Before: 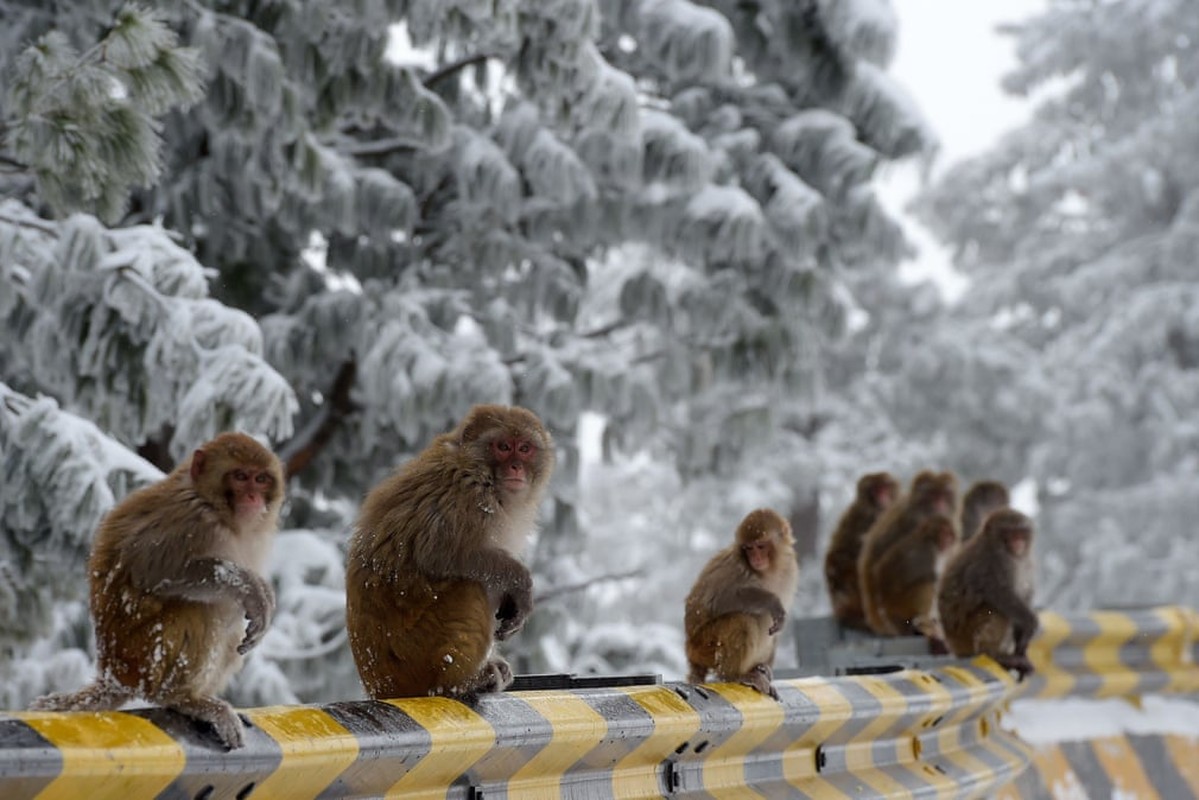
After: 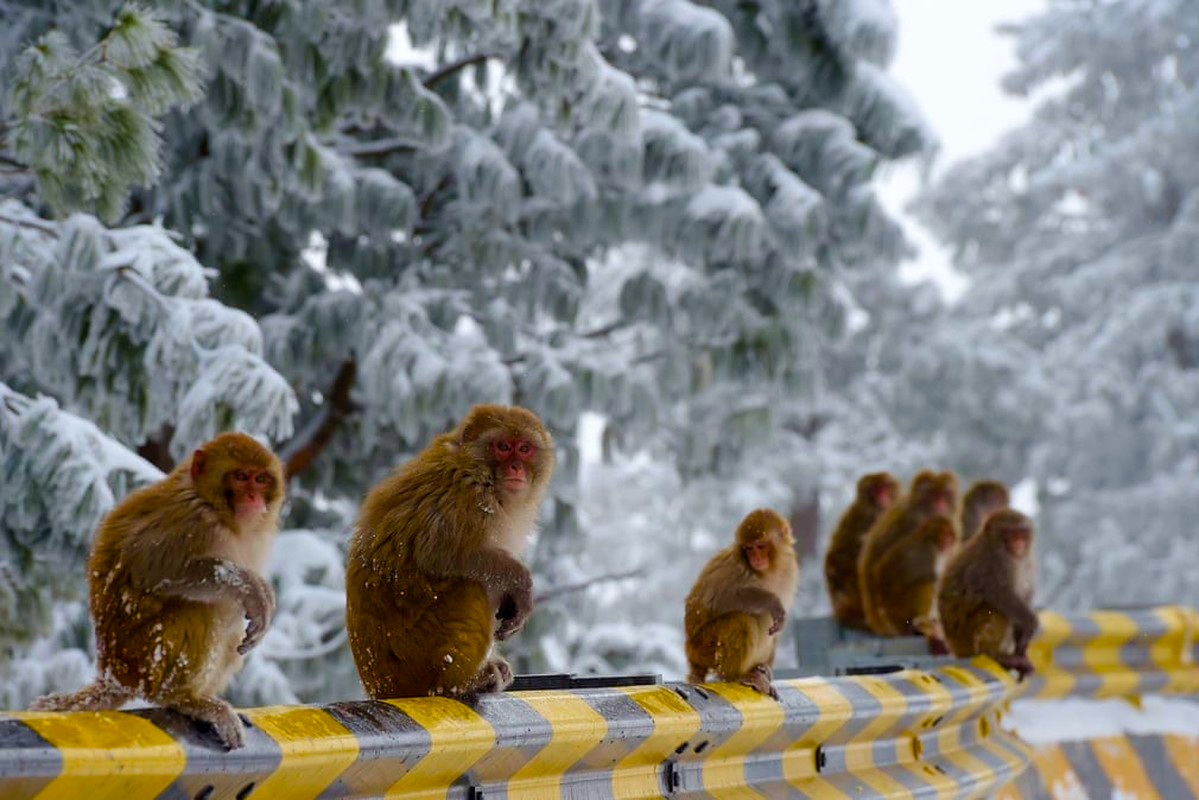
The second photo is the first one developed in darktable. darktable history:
color balance rgb: perceptual saturation grading › global saturation 20%, perceptual saturation grading › highlights -24.879%, perceptual saturation grading › shadows 49.625%, global vibrance 45.041%
tone equalizer: mask exposure compensation -0.502 EV
velvia: on, module defaults
